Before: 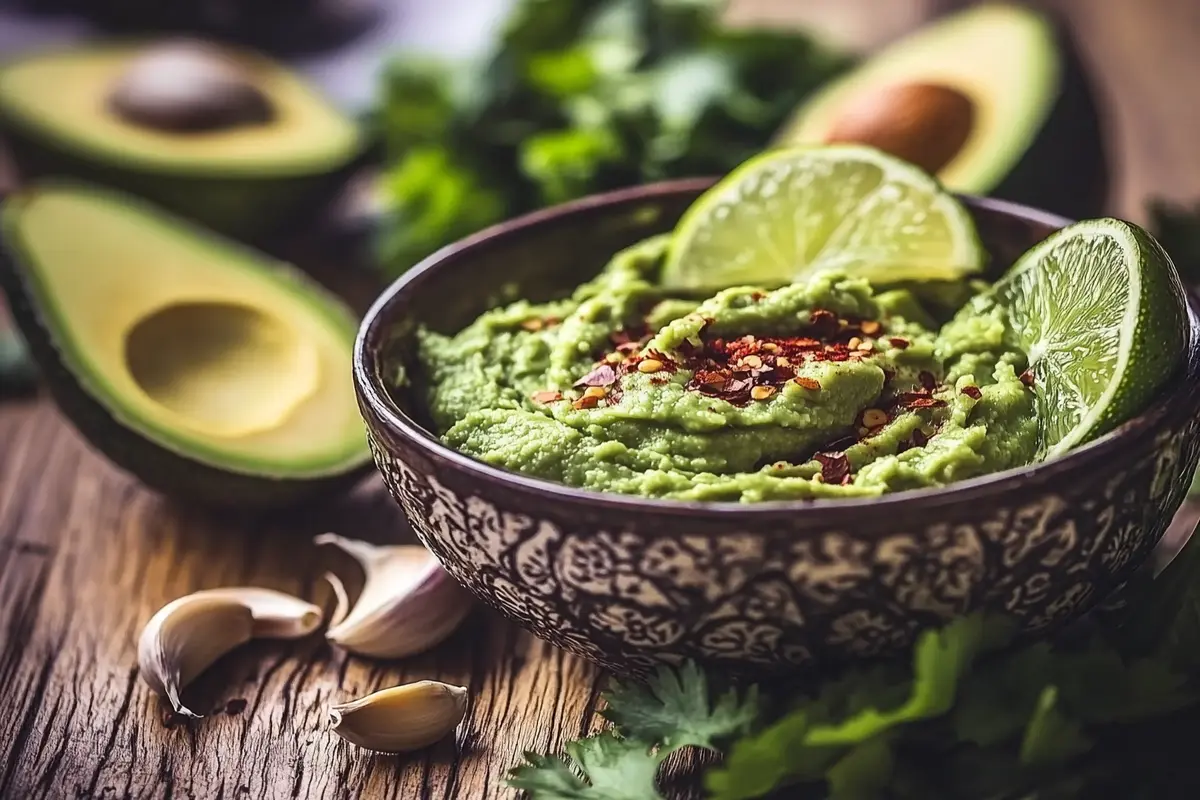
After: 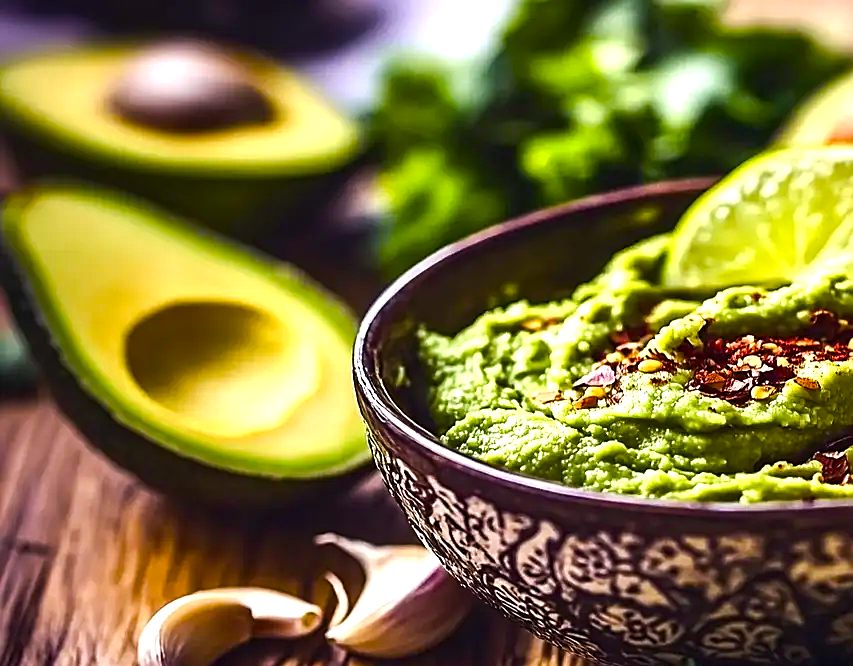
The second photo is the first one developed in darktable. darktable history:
color balance rgb: global offset › luminance -0.37%, perceptual saturation grading › highlights -17.77%, perceptual saturation grading › mid-tones 33.1%, perceptual saturation grading › shadows 50.52%, perceptual brilliance grading › highlights 20%, perceptual brilliance grading › mid-tones 20%, perceptual brilliance grading › shadows -20%, global vibrance 50%
sharpen: on, module defaults
crop: right 28.885%, bottom 16.626%
